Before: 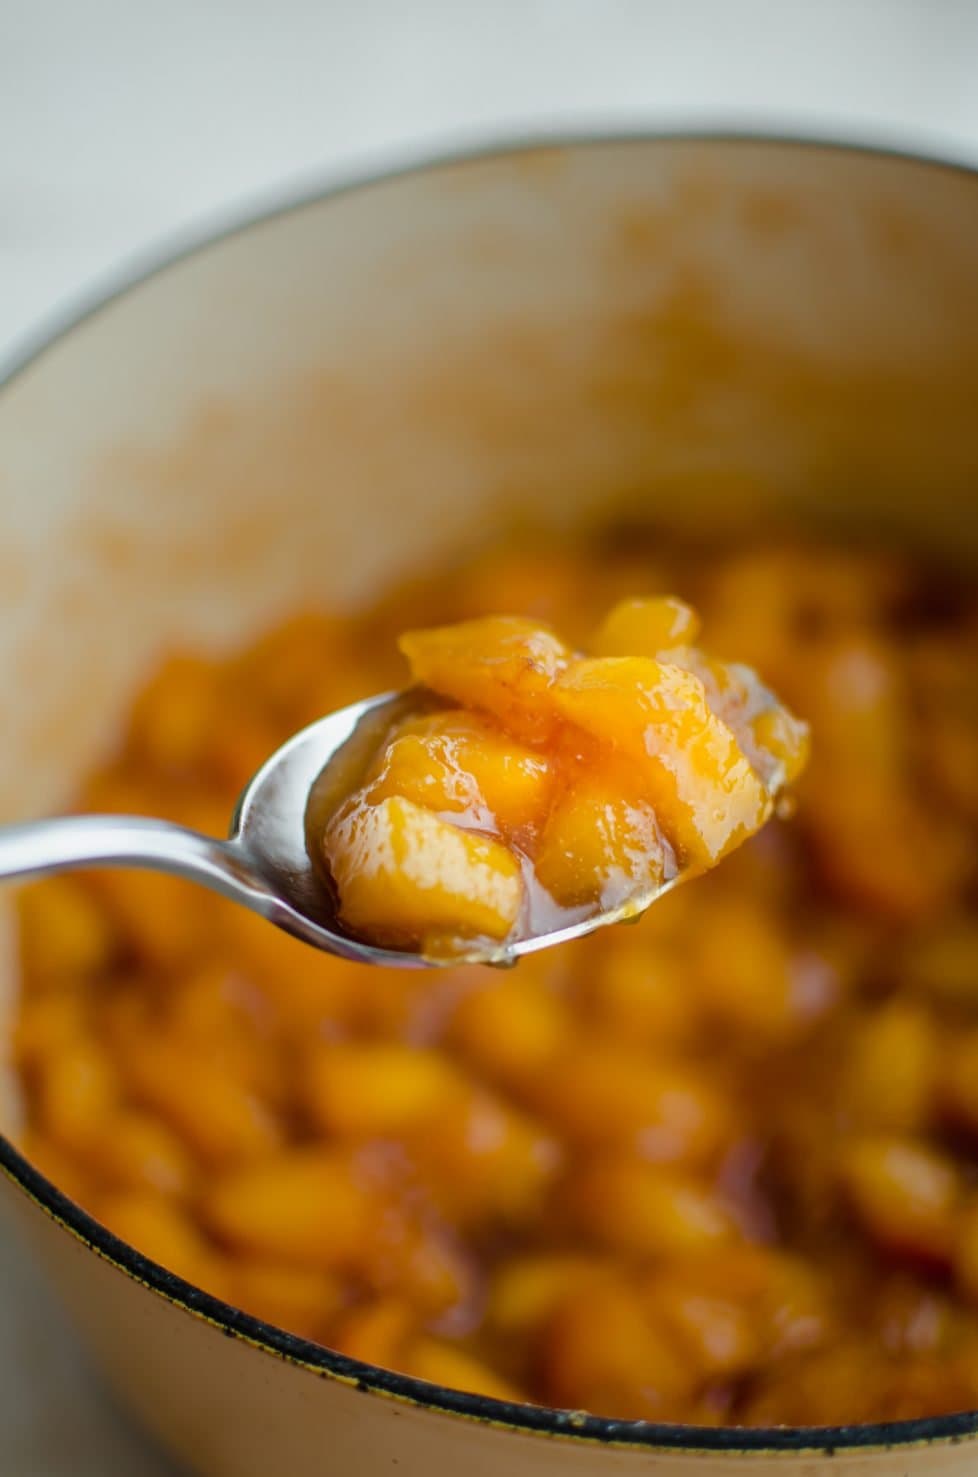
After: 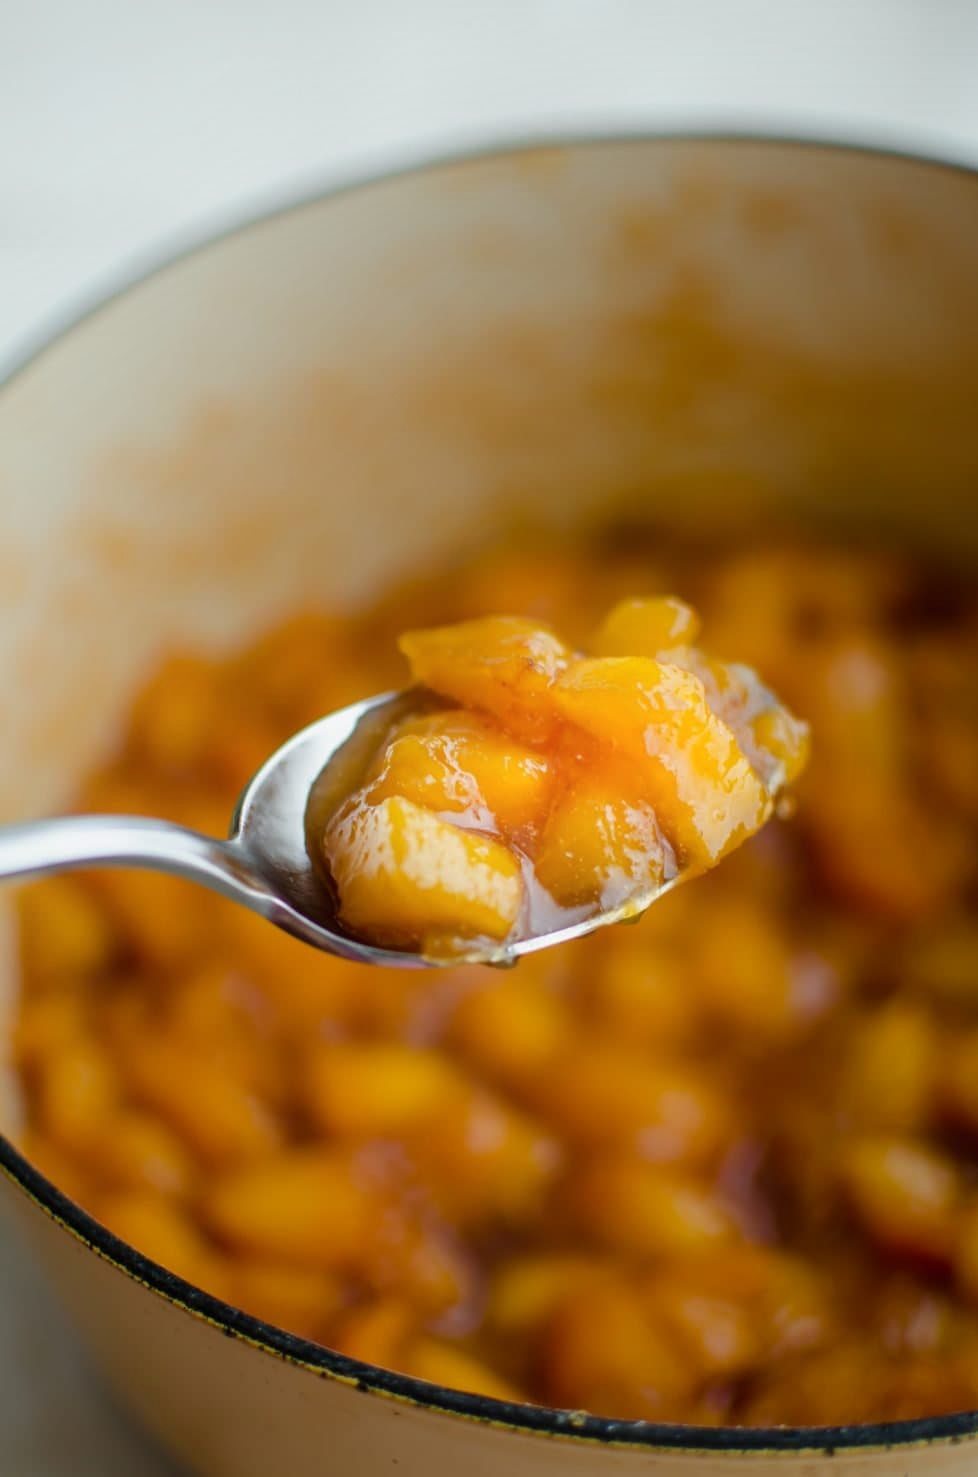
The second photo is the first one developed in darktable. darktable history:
shadows and highlights: shadows -22.6, highlights 45.73, soften with gaussian
